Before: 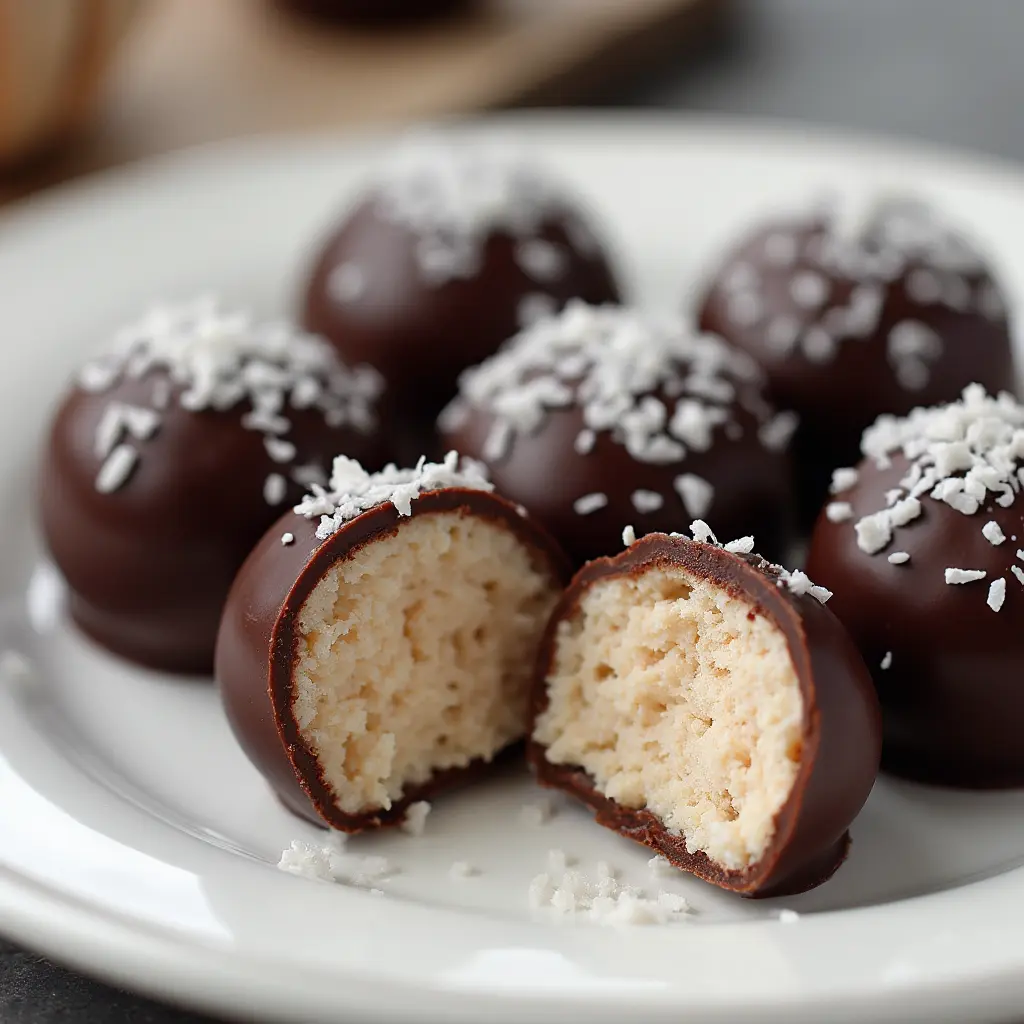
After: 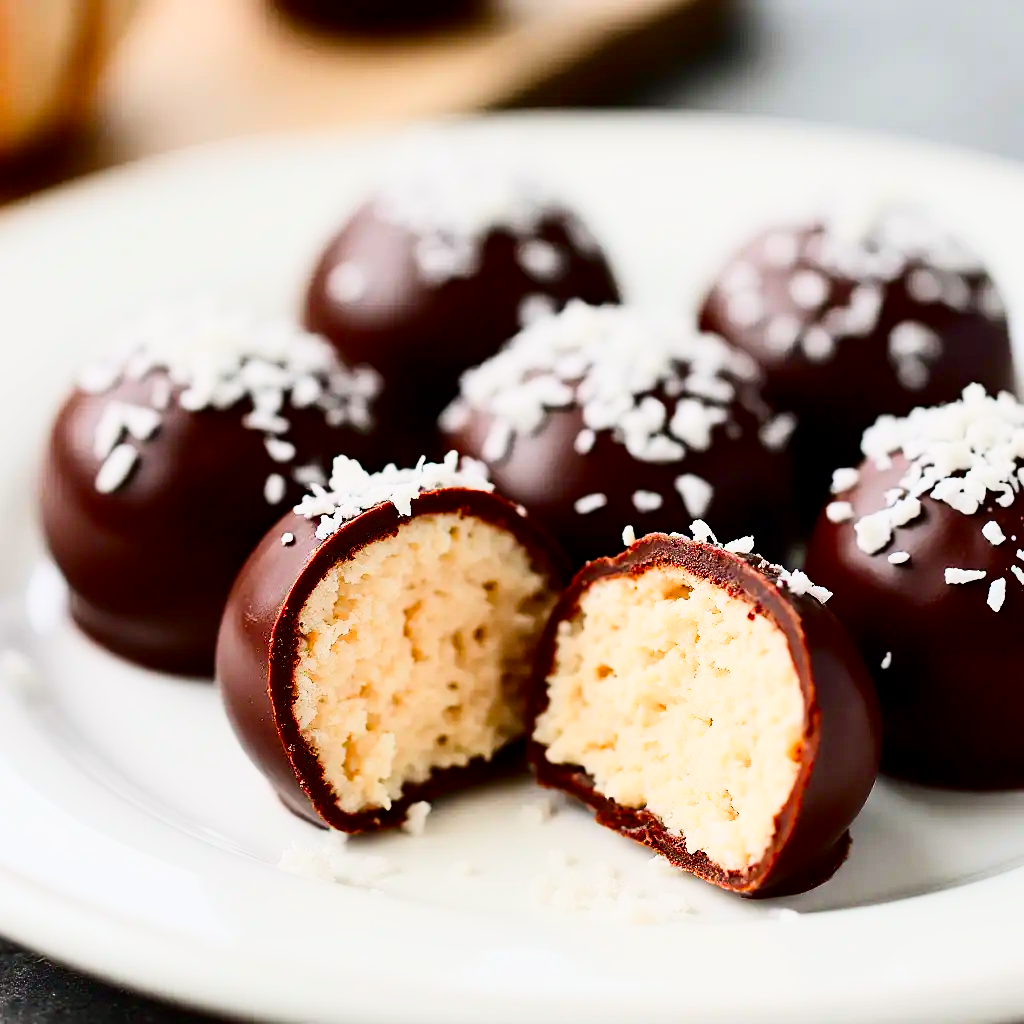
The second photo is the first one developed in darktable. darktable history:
rgb curve: curves: ch0 [(0, 0) (0.21, 0.15) (0.24, 0.21) (0.5, 0.75) (0.75, 0.96) (0.89, 0.99) (1, 1)]; ch1 [(0, 0.02) (0.21, 0.13) (0.25, 0.2) (0.5, 0.67) (0.75, 0.9) (0.89, 0.97) (1, 1)]; ch2 [(0, 0.02) (0.21, 0.13) (0.25, 0.2) (0.5, 0.67) (0.75, 0.9) (0.89, 0.97) (1, 1)], compensate middle gray true
contrast brightness saturation: contrast 0.19, brightness -0.11, saturation 0.21
exposure: black level correction 0.001, compensate highlight preservation false
color balance rgb: shadows lift › chroma 1%, shadows lift › hue 113°, highlights gain › chroma 0.2%, highlights gain › hue 333°, perceptual saturation grading › global saturation 20%, perceptual saturation grading › highlights -50%, perceptual saturation grading › shadows 25%, contrast -30%
